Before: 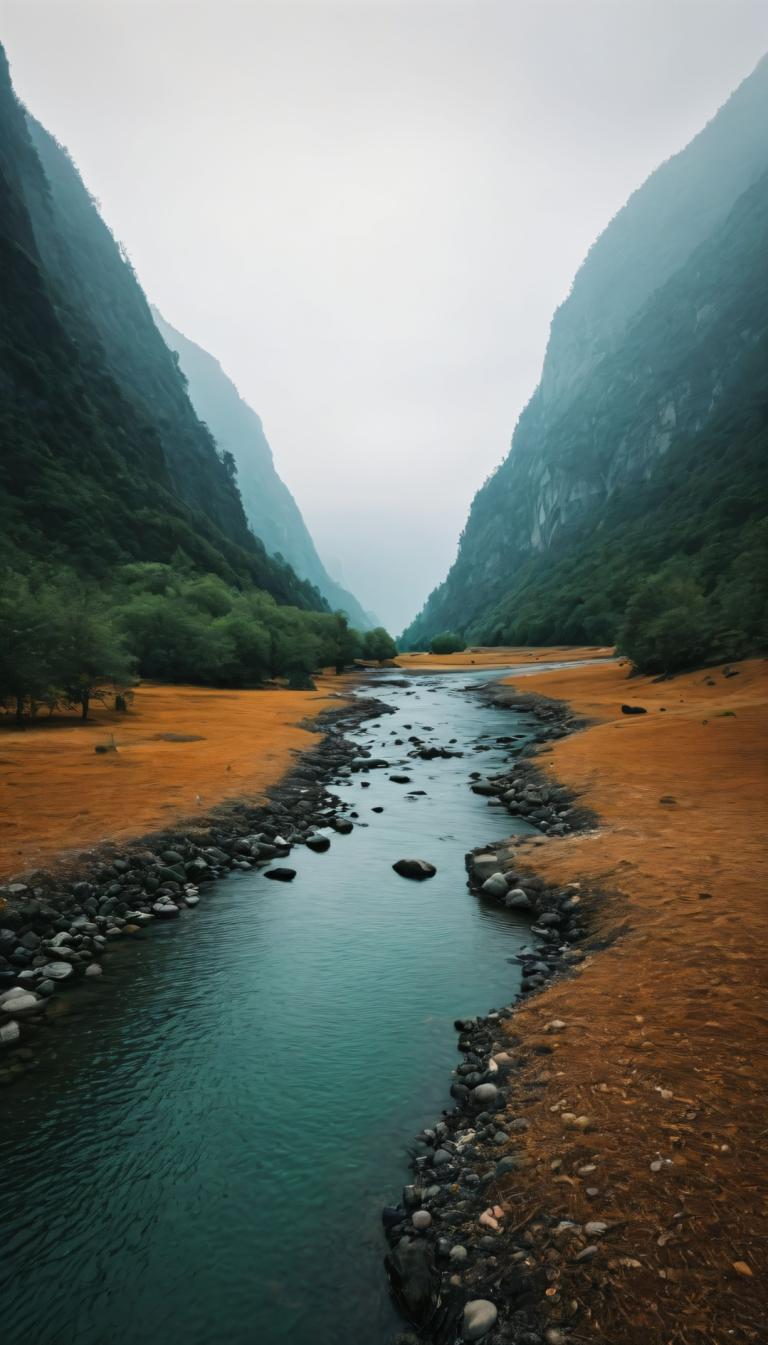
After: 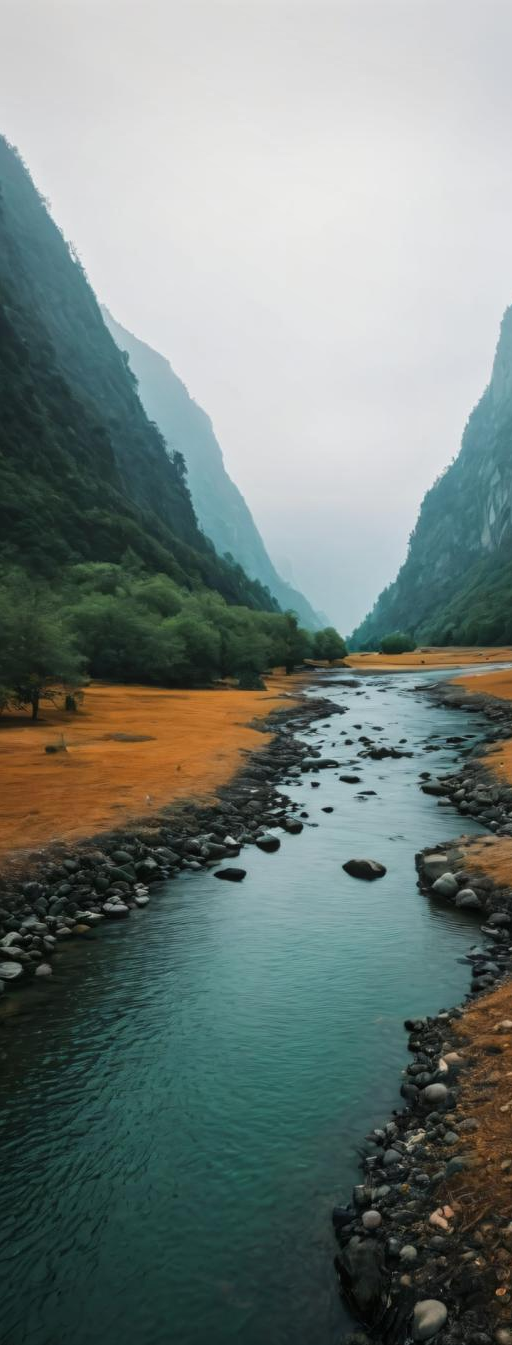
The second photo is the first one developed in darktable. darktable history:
crop and rotate: left 6.617%, right 26.717%
local contrast: detail 110%
